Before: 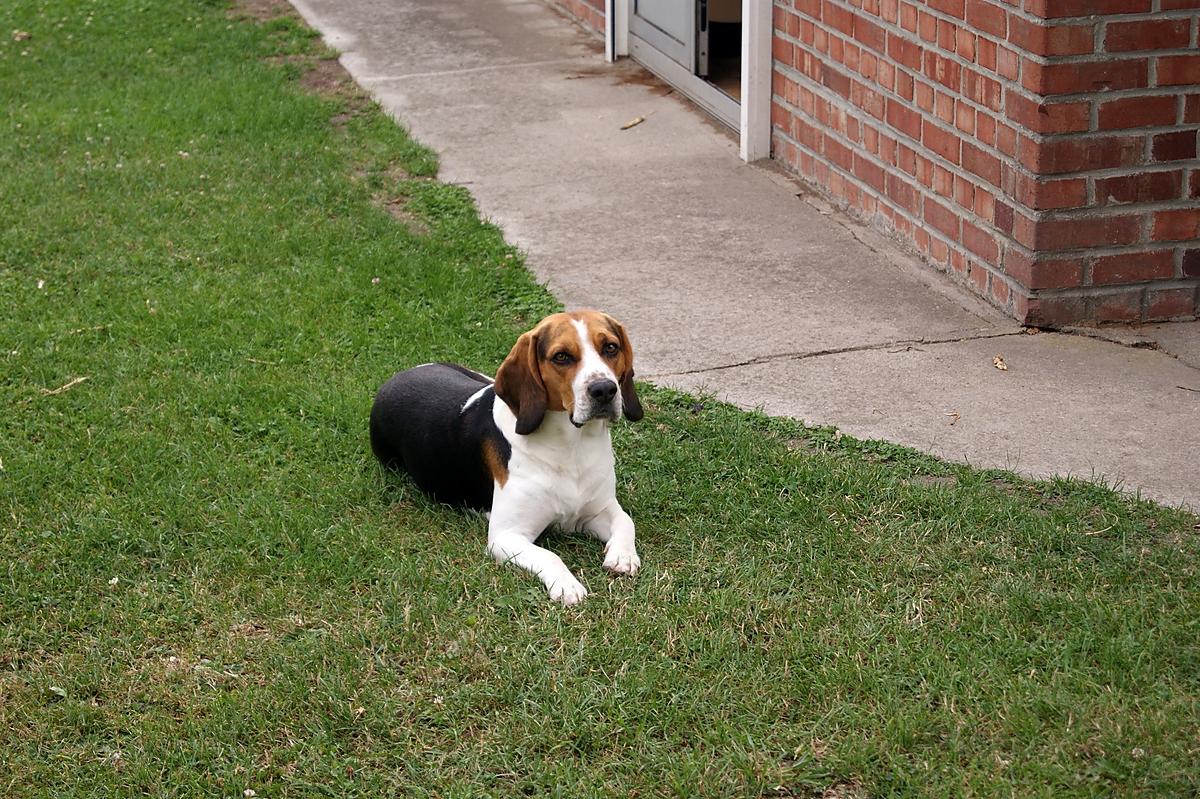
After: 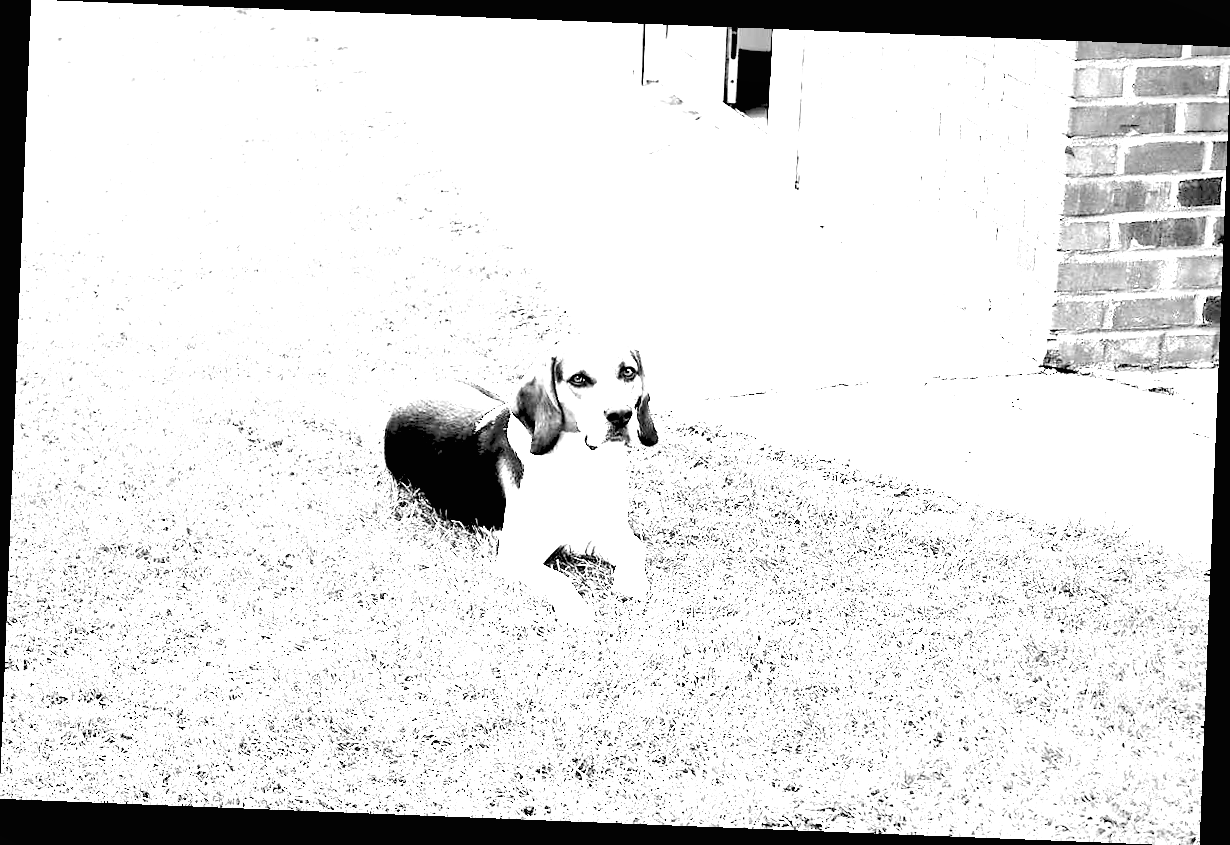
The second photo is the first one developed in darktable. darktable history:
contrast brightness saturation: contrast 0.07
shadows and highlights: shadows 37.27, highlights -28.18, soften with gaussian
tone curve: curves: ch0 [(0, 0.006) (0.037, 0.022) (0.123, 0.105) (0.19, 0.173) (0.277, 0.279) (0.474, 0.517) (0.597, 0.662) (0.687, 0.774) (0.855, 0.891) (1, 0.982)]; ch1 [(0, 0) (0.243, 0.245) (0.422, 0.415) (0.493, 0.498) (0.508, 0.503) (0.531, 0.55) (0.551, 0.582) (0.626, 0.672) (0.694, 0.732) (1, 1)]; ch2 [(0, 0) (0.249, 0.216) (0.356, 0.329) (0.424, 0.442) (0.476, 0.477) (0.498, 0.503) (0.517, 0.524) (0.532, 0.547) (0.562, 0.592) (0.614, 0.657) (0.706, 0.748) (0.808, 0.809) (0.991, 0.968)], color space Lab, independent channels, preserve colors none
levels: levels [0, 0.352, 0.703]
rgb levels: levels [[0.027, 0.429, 0.996], [0, 0.5, 1], [0, 0.5, 1]]
rotate and perspective: rotation 2.27°, automatic cropping off
exposure: black level correction 0, exposure 1.55 EV, compensate exposure bias true, compensate highlight preservation false
monochrome: on, module defaults
